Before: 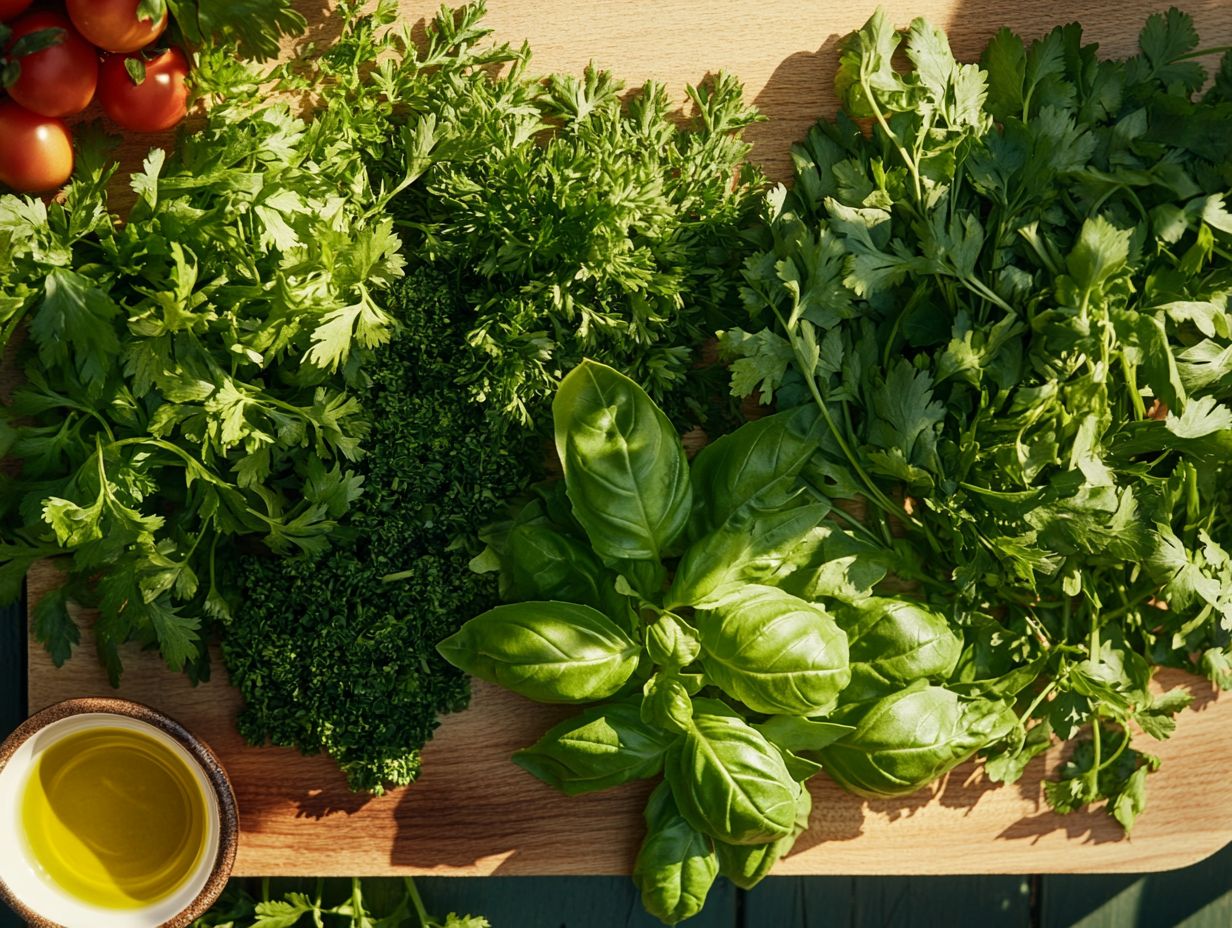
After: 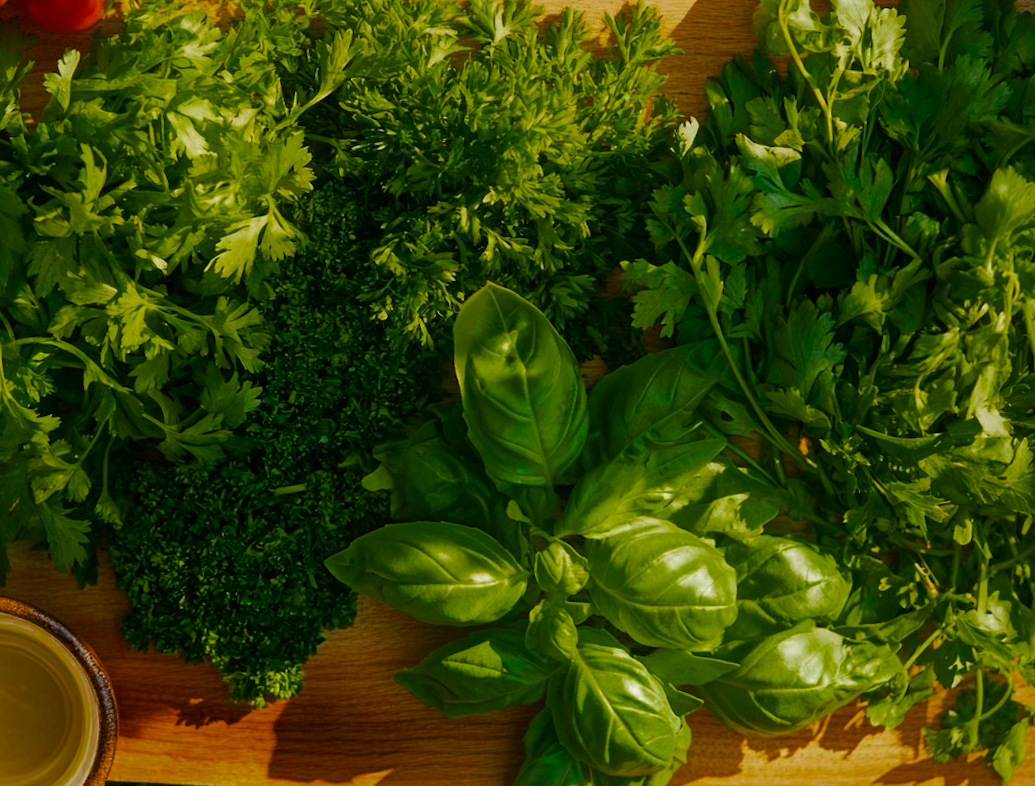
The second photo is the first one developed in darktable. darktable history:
color balance rgb: shadows lift › chroma 0.707%, shadows lift › hue 113.36°, highlights gain › chroma 0.208%, highlights gain › hue 330.9°, linear chroma grading › global chroma 20.067%, perceptual saturation grading › global saturation 25.67%, perceptual brilliance grading › mid-tones 9.891%, perceptual brilliance grading › shadows 15.709%, global vibrance 15.745%, saturation formula JzAzBz (2021)
color zones: curves: ch0 [(0, 0.425) (0.143, 0.422) (0.286, 0.42) (0.429, 0.419) (0.571, 0.419) (0.714, 0.42) (0.857, 0.422) (1, 0.425)]
crop and rotate: angle -3.03°, left 5.439%, top 5.214%, right 4.773%, bottom 4.152%
